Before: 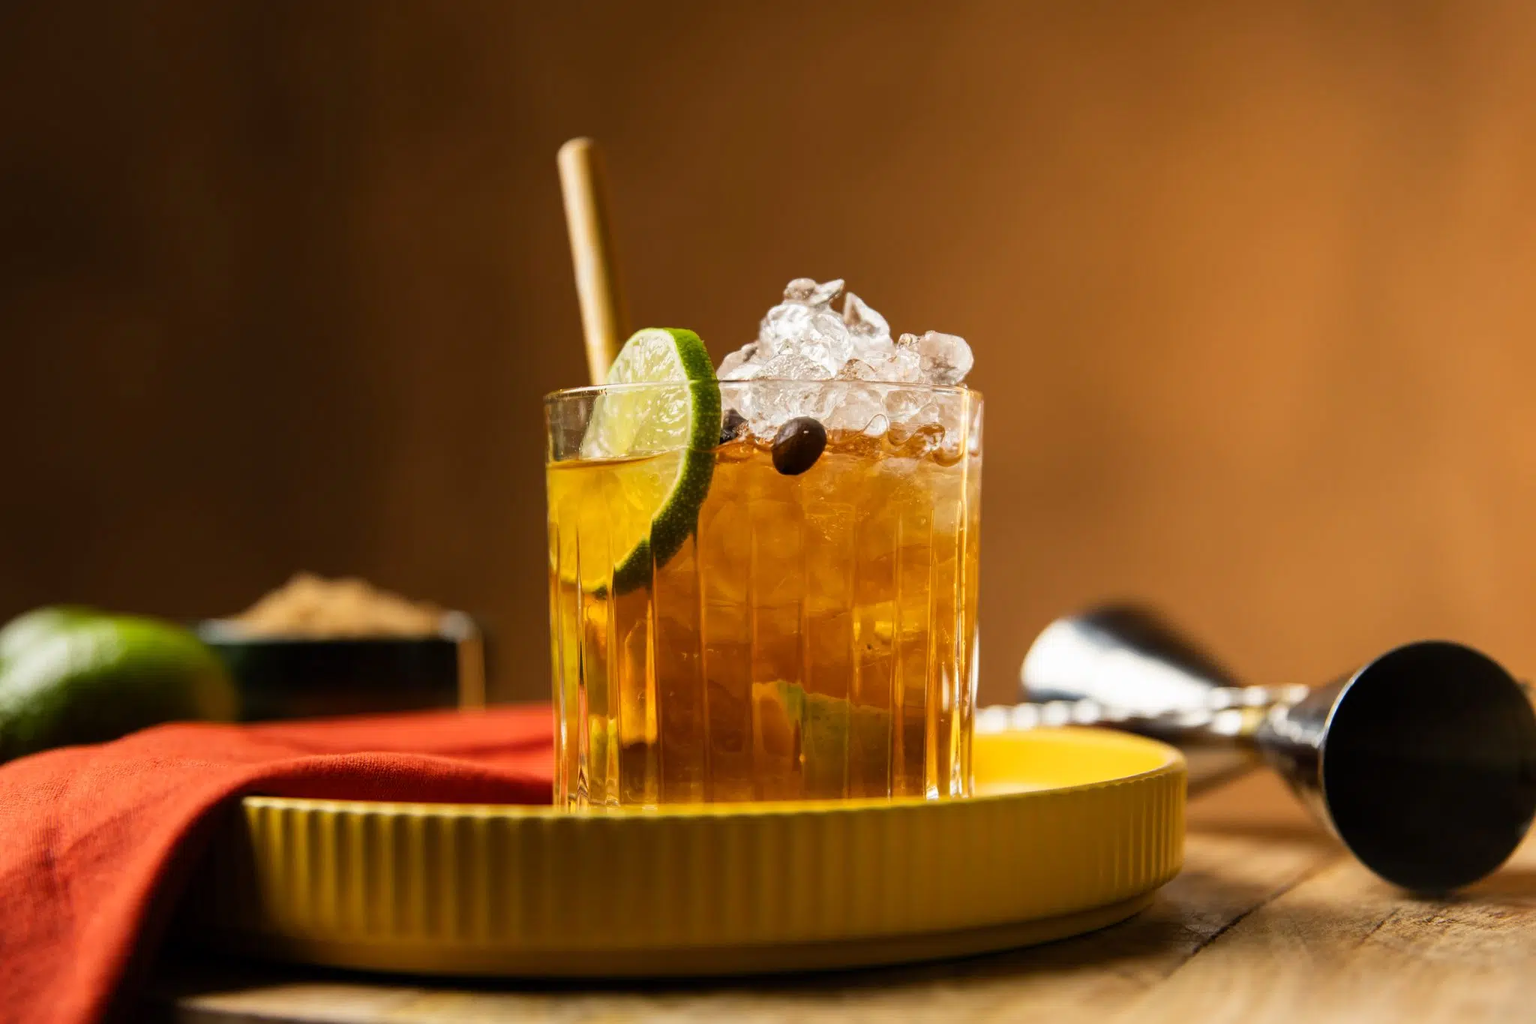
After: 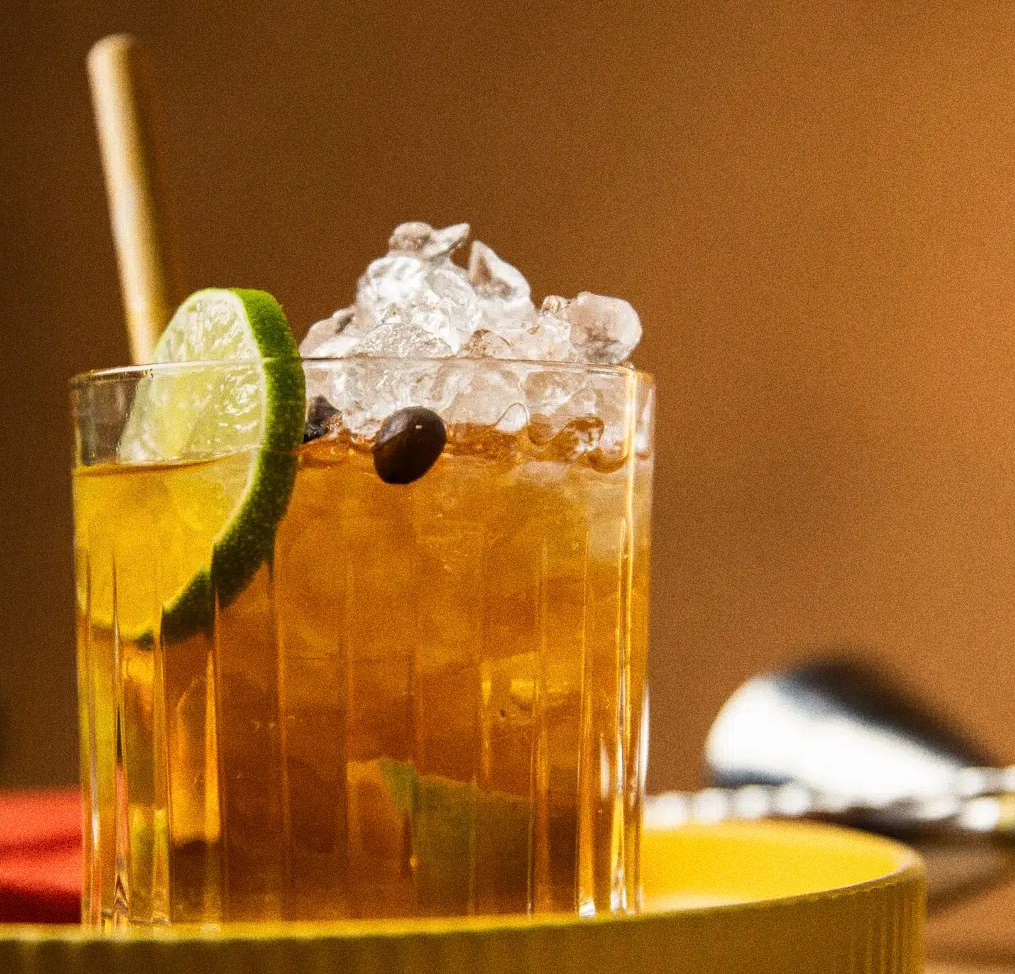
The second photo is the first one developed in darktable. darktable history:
grain: coarseness 0.09 ISO, strength 40%
crop: left 32.075%, top 10.976%, right 18.355%, bottom 17.596%
